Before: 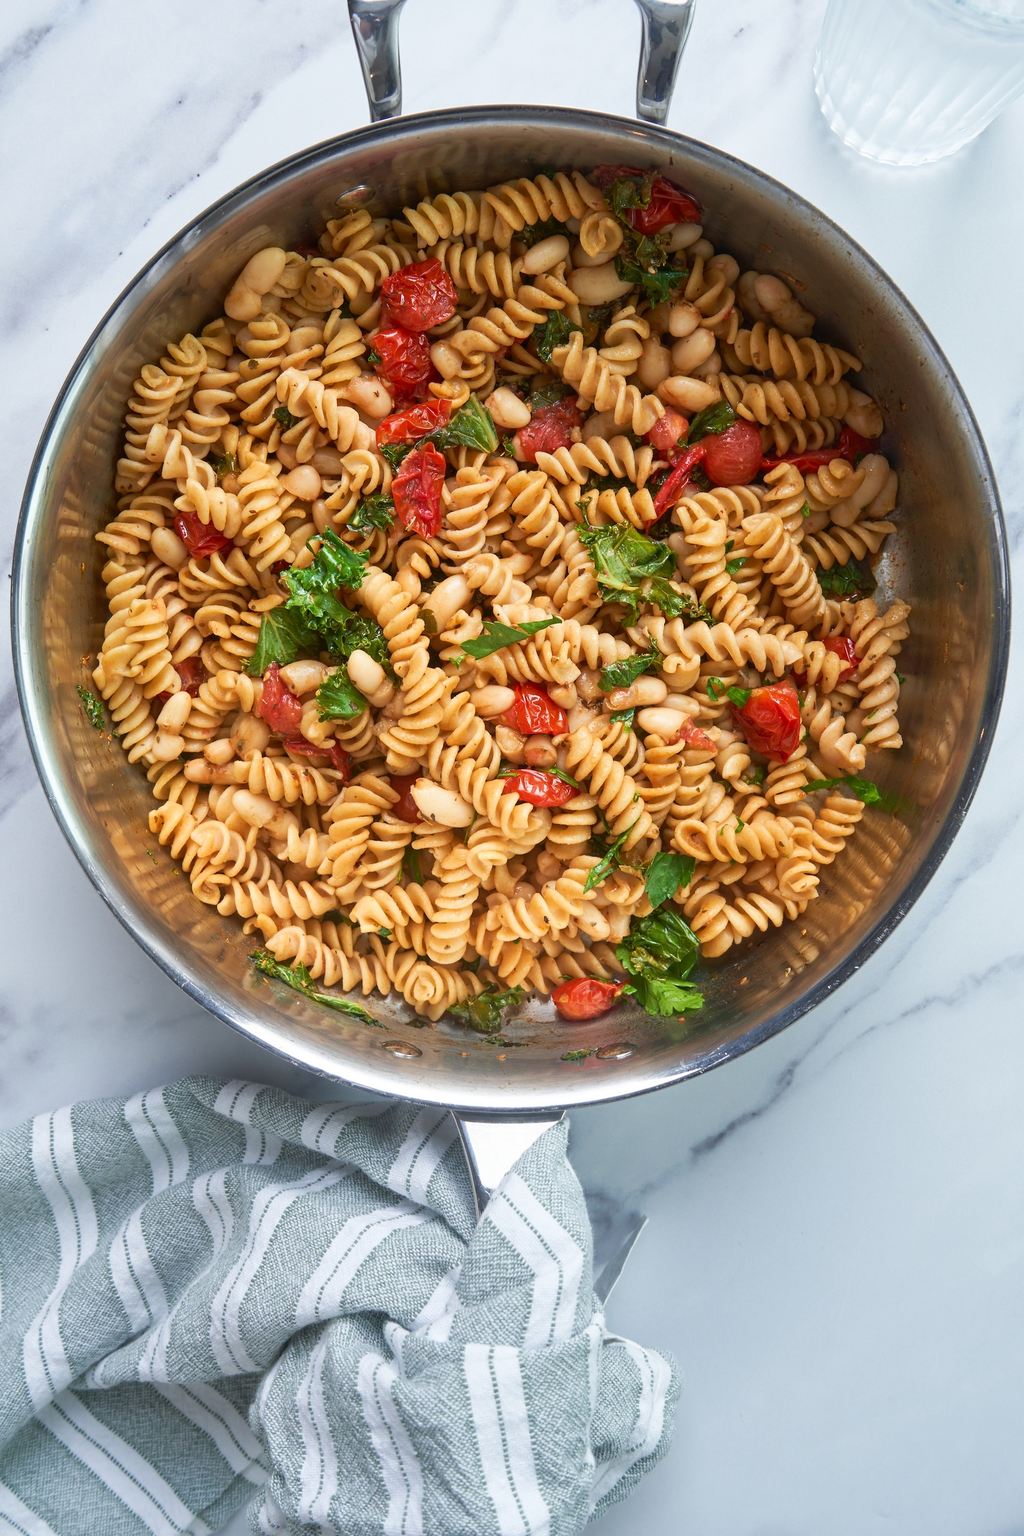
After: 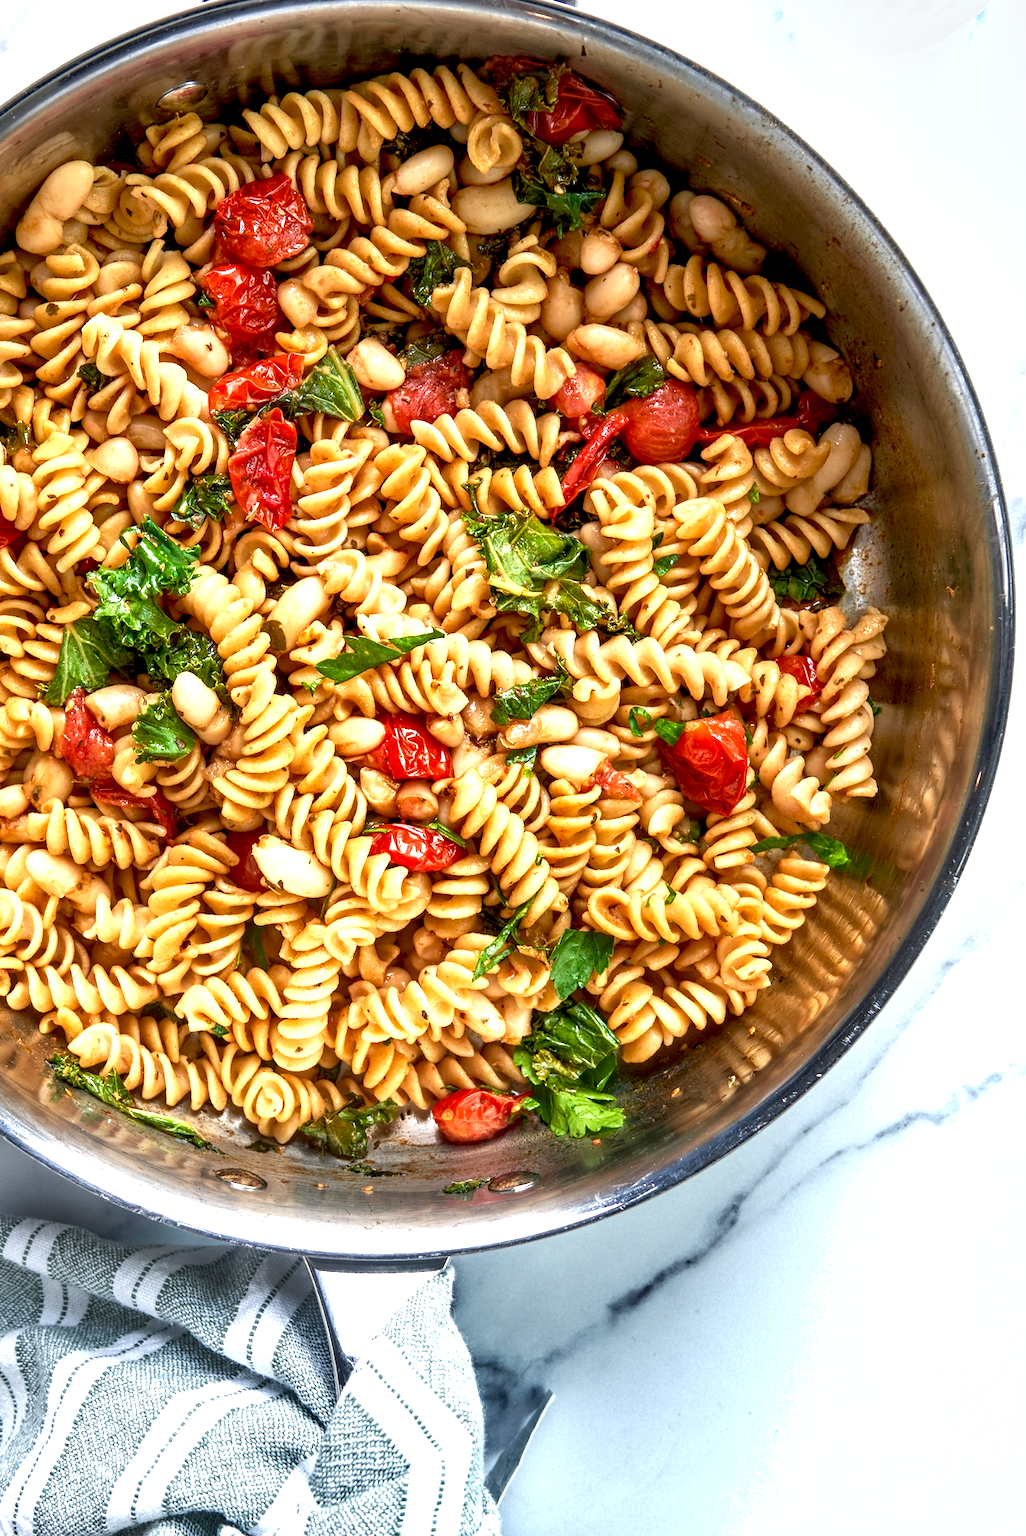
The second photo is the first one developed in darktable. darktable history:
crop and rotate: left 20.74%, top 7.912%, right 0.375%, bottom 13.378%
exposure: black level correction 0.012, exposure 0.7 EV, compensate exposure bias true, compensate highlight preservation false
shadows and highlights: shadows 12, white point adjustment 1.2, soften with gaussian
local contrast: highlights 59%, detail 145%
